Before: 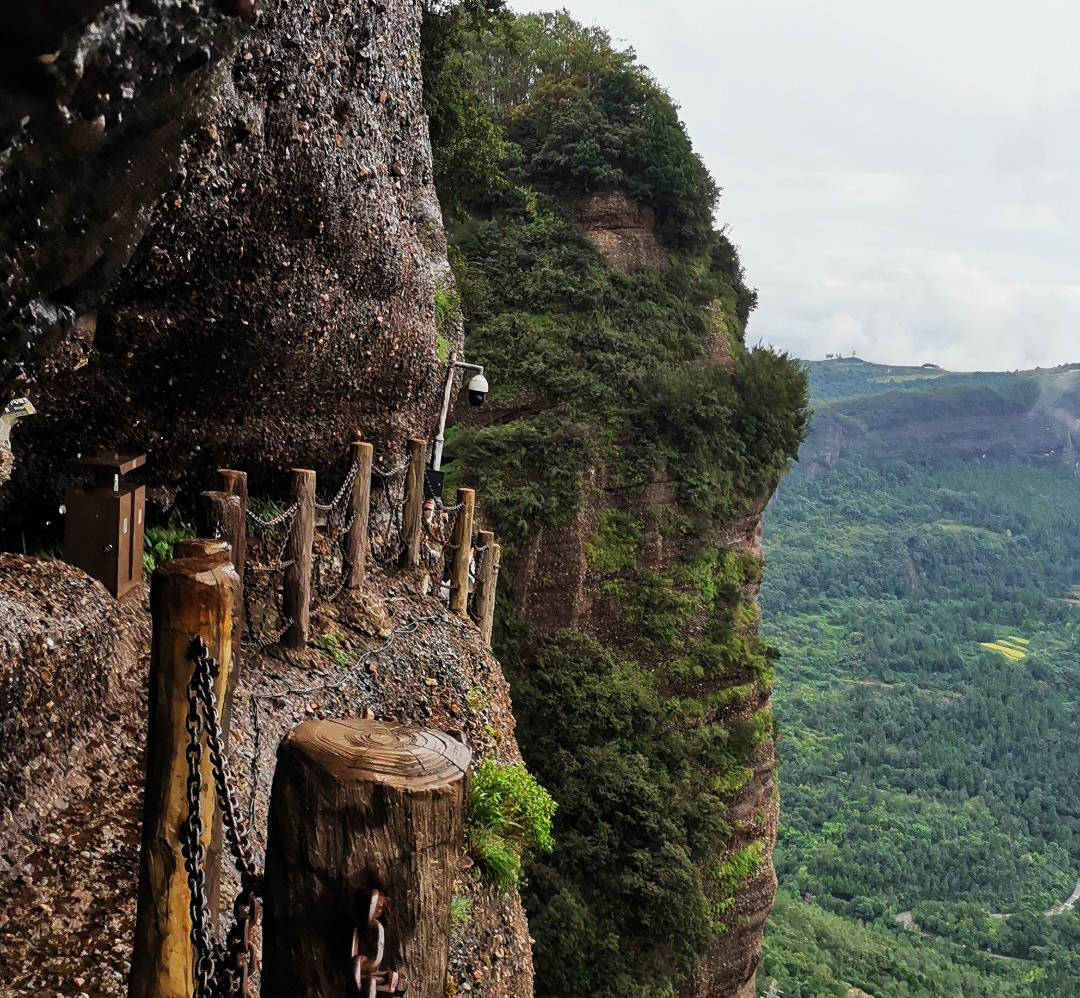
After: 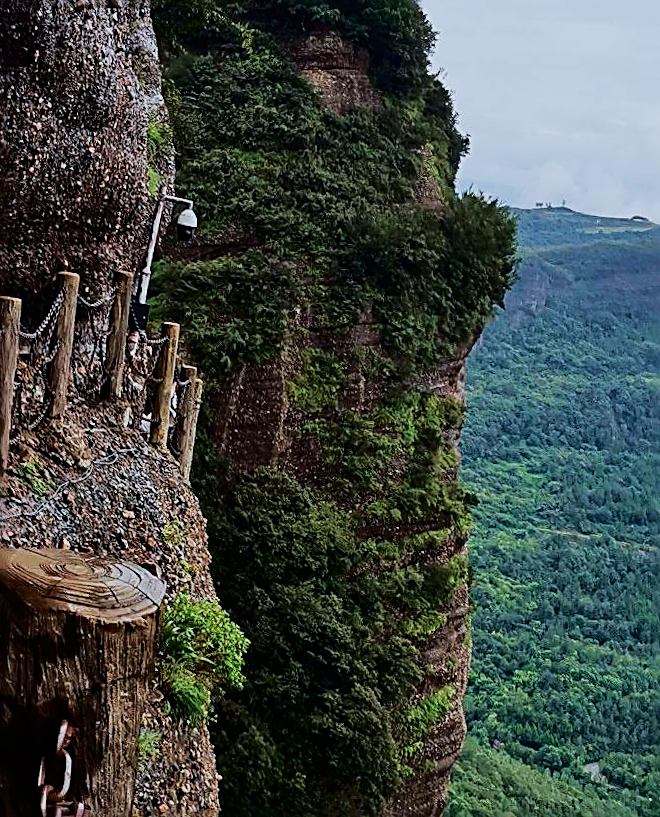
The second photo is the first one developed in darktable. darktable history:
rotate and perspective: rotation 2.27°, automatic cropping off
exposure: exposure -0.242 EV, compensate highlight preservation false
sharpen: radius 2.817, amount 0.715
crop and rotate: left 28.256%, top 17.734%, right 12.656%, bottom 3.573%
velvia: on, module defaults
color calibration: x 0.37, y 0.382, temperature 4313.32 K
sigmoid: contrast 1.22, skew 0.65
fill light: exposure -2 EV, width 8.6
